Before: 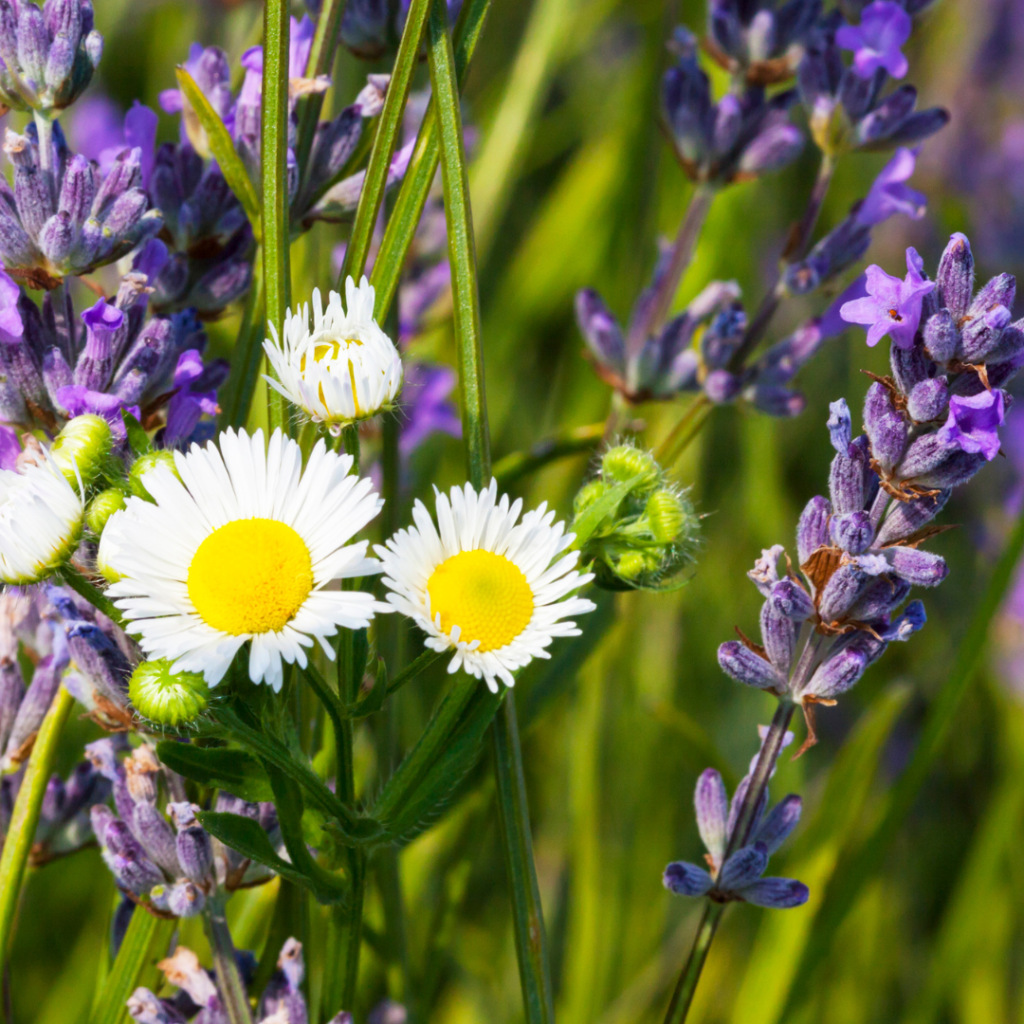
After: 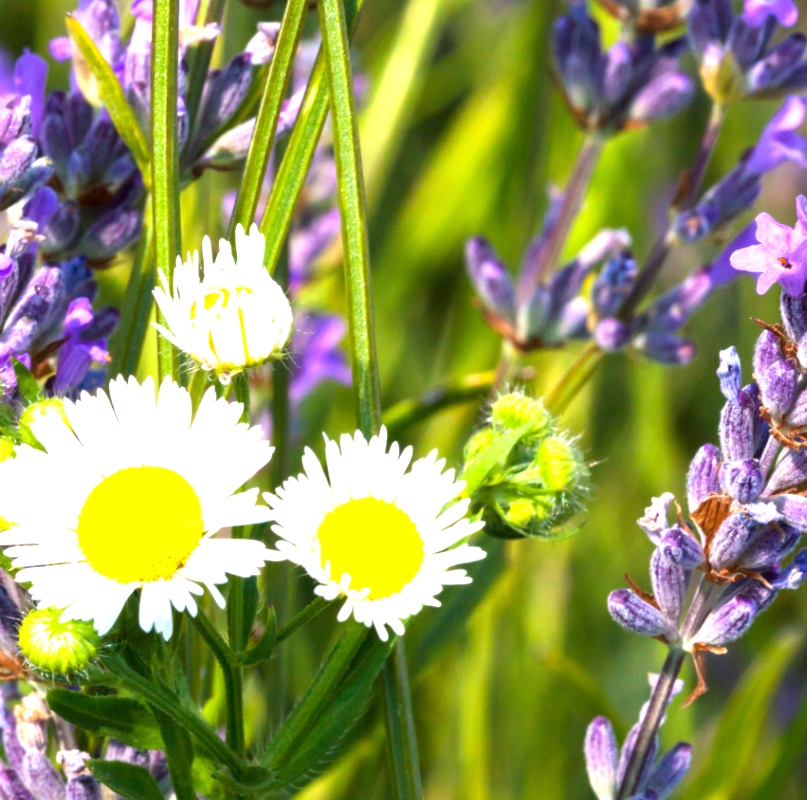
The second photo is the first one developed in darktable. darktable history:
crop and rotate: left 10.77%, top 5.1%, right 10.41%, bottom 16.76%
exposure: exposure 0.999 EV, compensate highlight preservation false
